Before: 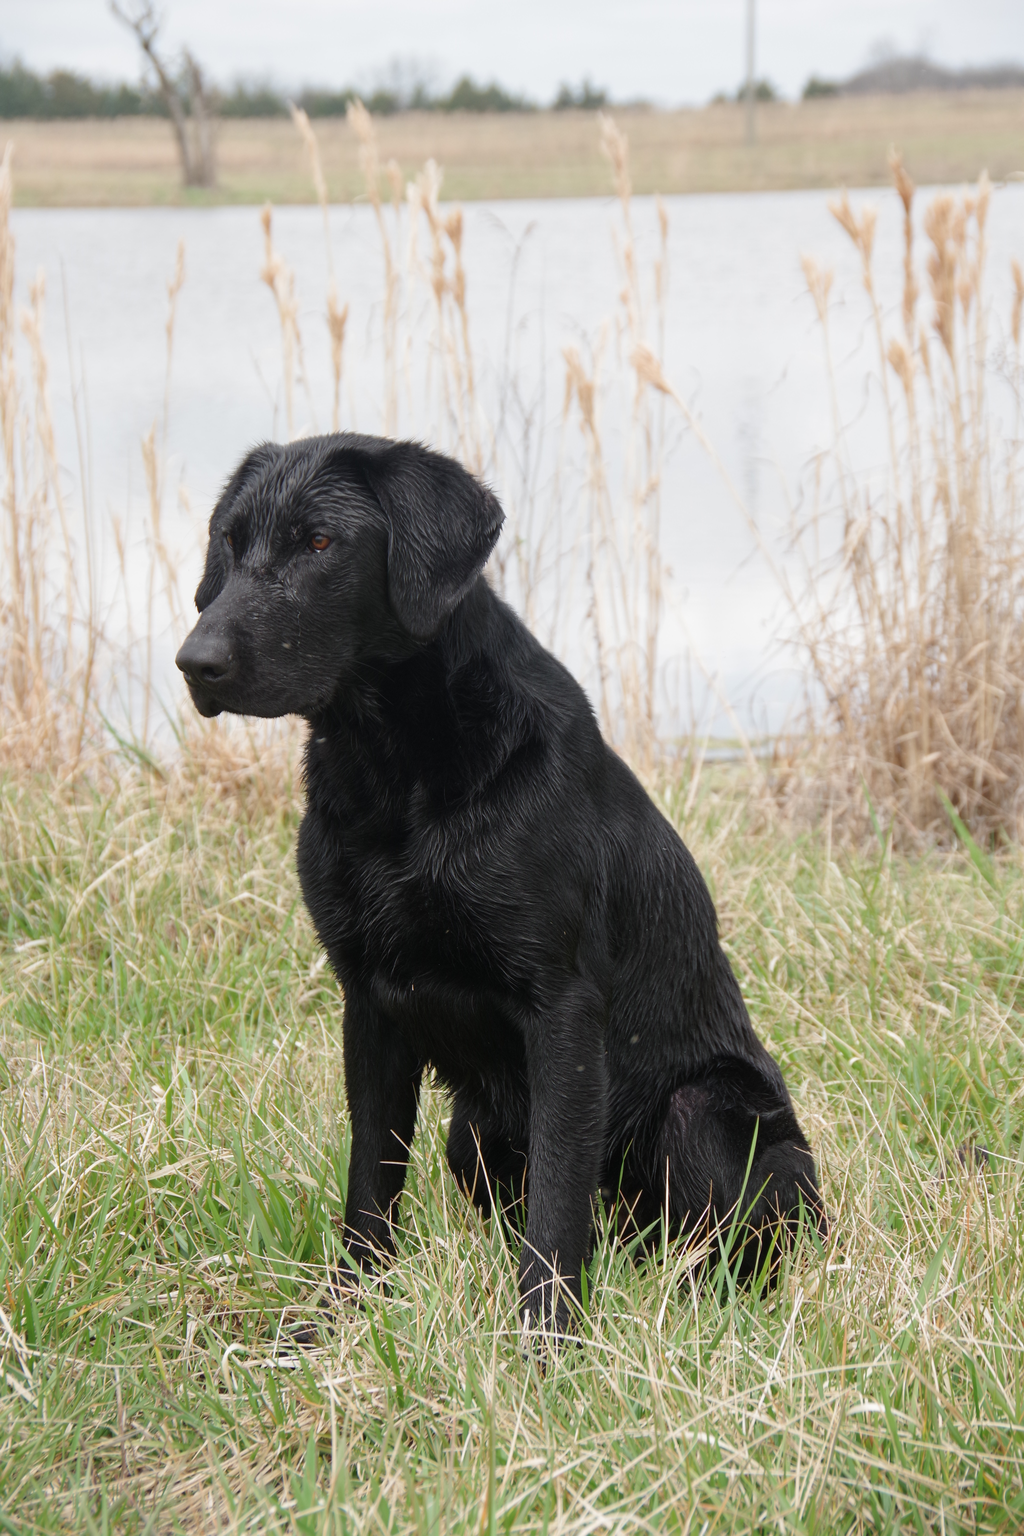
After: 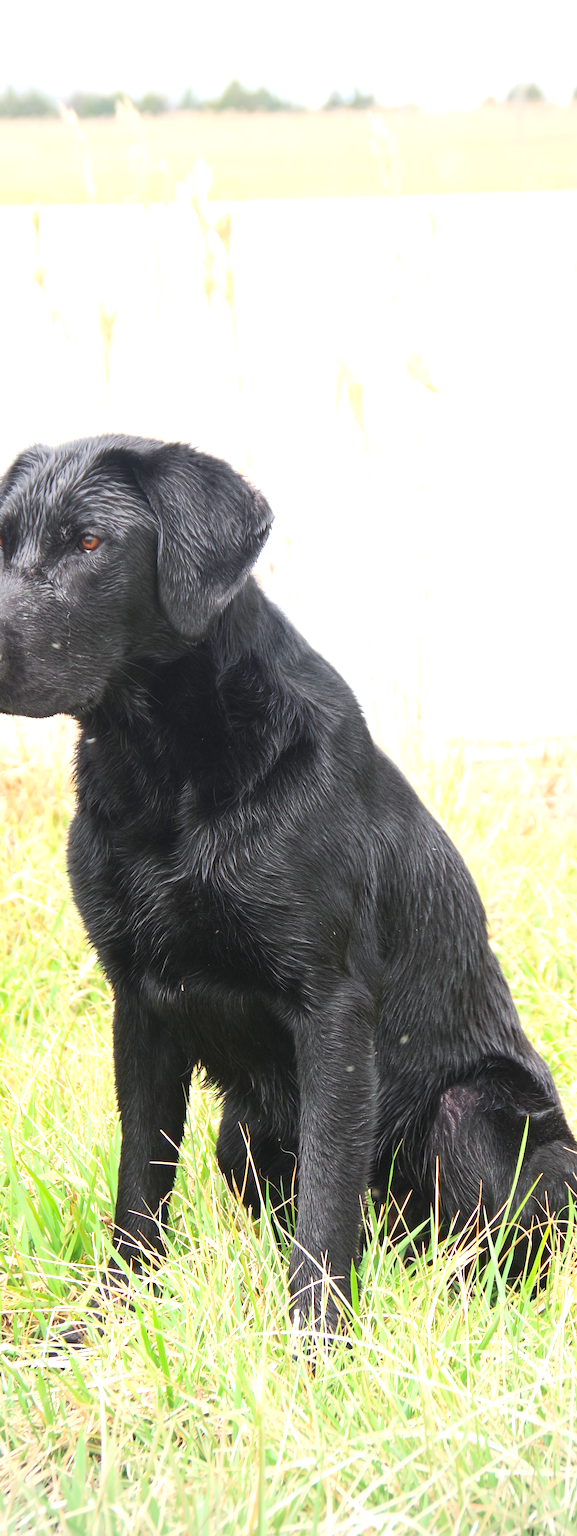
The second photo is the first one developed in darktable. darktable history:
crop and rotate: left 22.551%, right 21.019%
contrast brightness saturation: contrast 0.196, brightness 0.159, saturation 0.223
vignetting: fall-off radius 32.02%, brightness -0.174
exposure: black level correction 0, exposure 1.285 EV, compensate highlight preservation false
